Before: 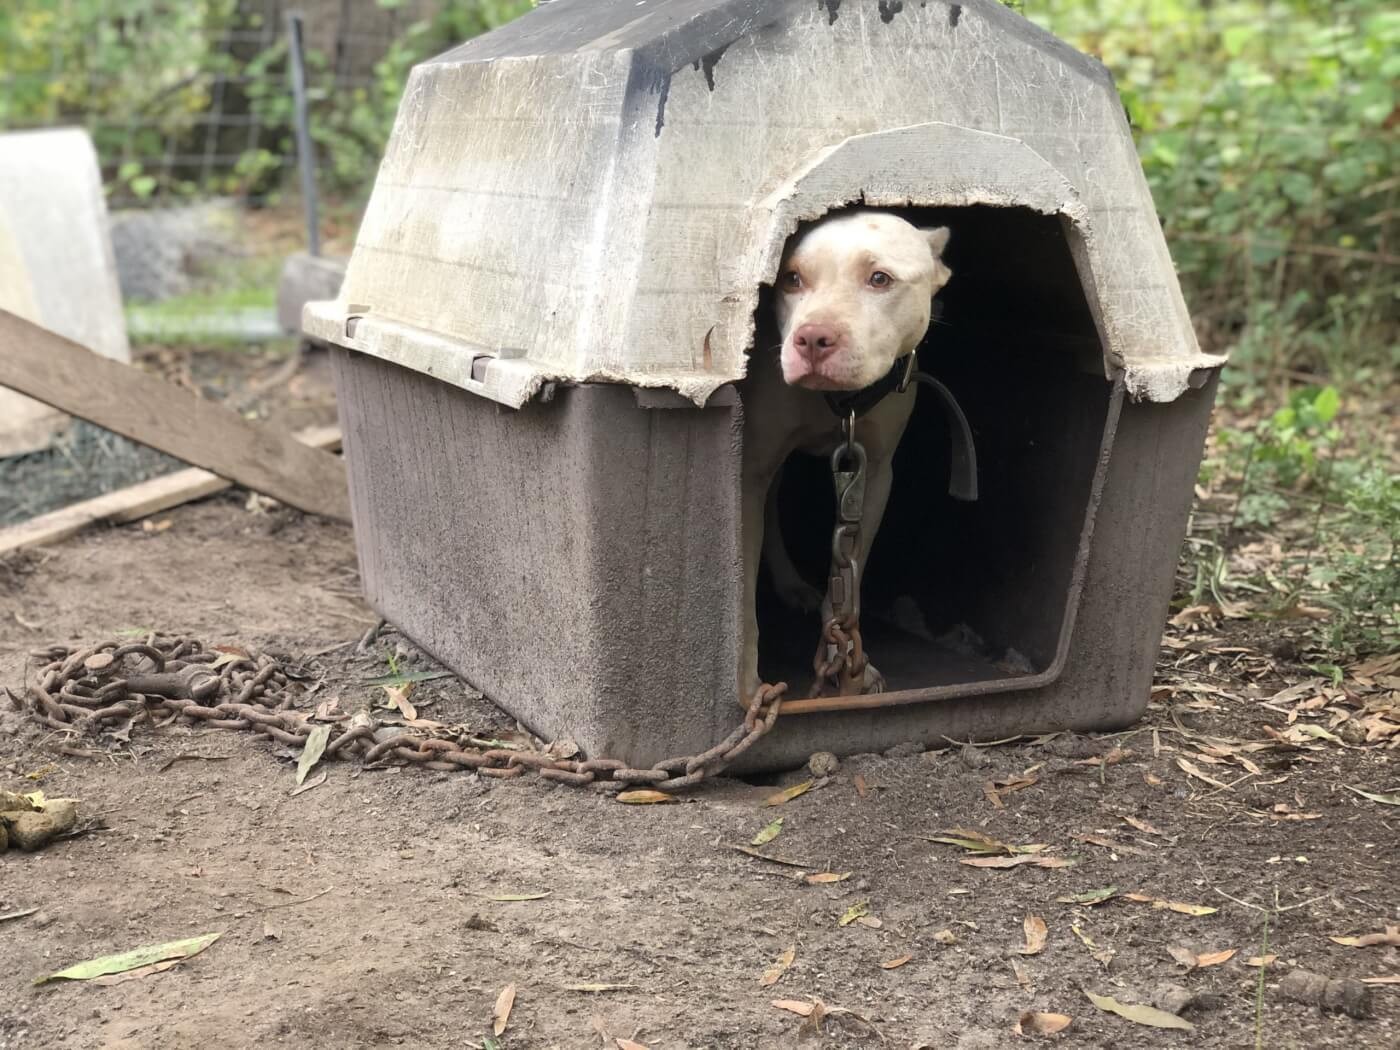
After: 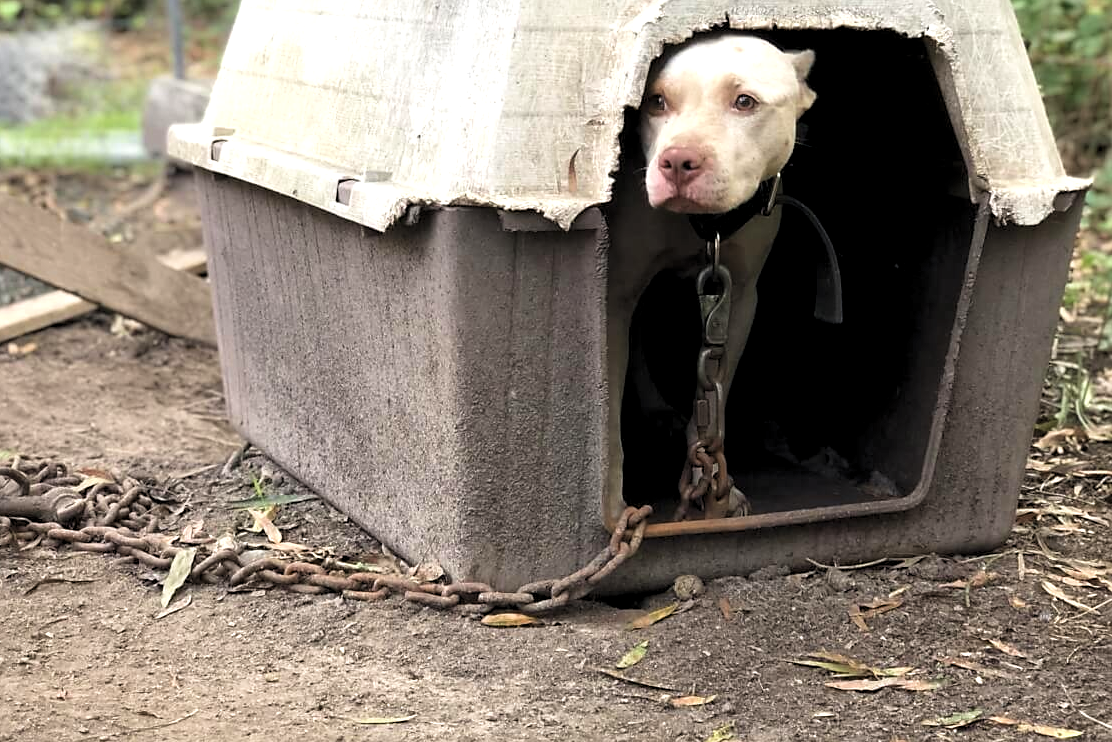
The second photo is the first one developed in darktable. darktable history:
exposure: exposure -0.04 EV, compensate highlight preservation false
sharpen: radius 1.864, amount 0.398, threshold 1.271
crop: left 9.712%, top 16.928%, right 10.845%, bottom 12.332%
filmic rgb: black relative exposure -16 EV, white relative exposure 2.93 EV, hardness 10.04, color science v6 (2022)
levels: levels [0.055, 0.477, 0.9]
velvia: strength 15%
